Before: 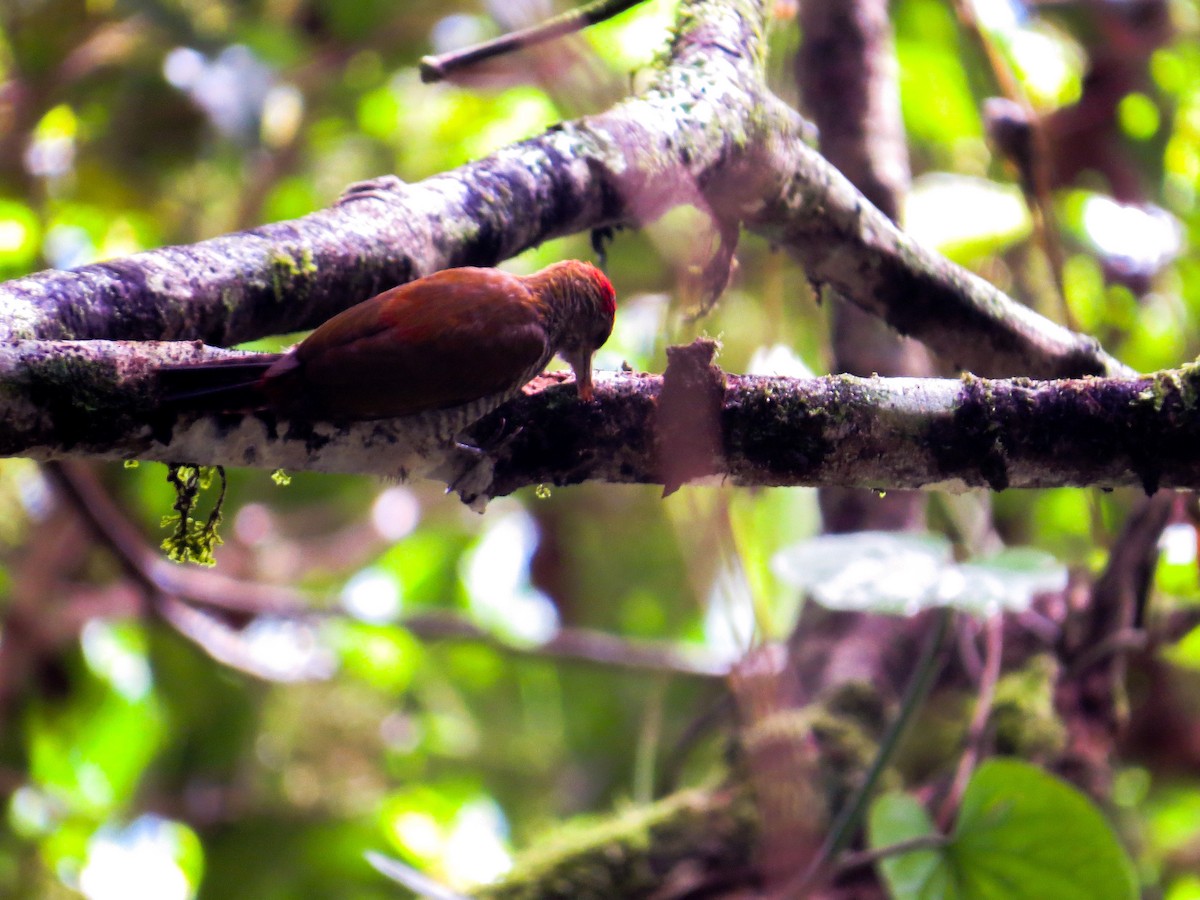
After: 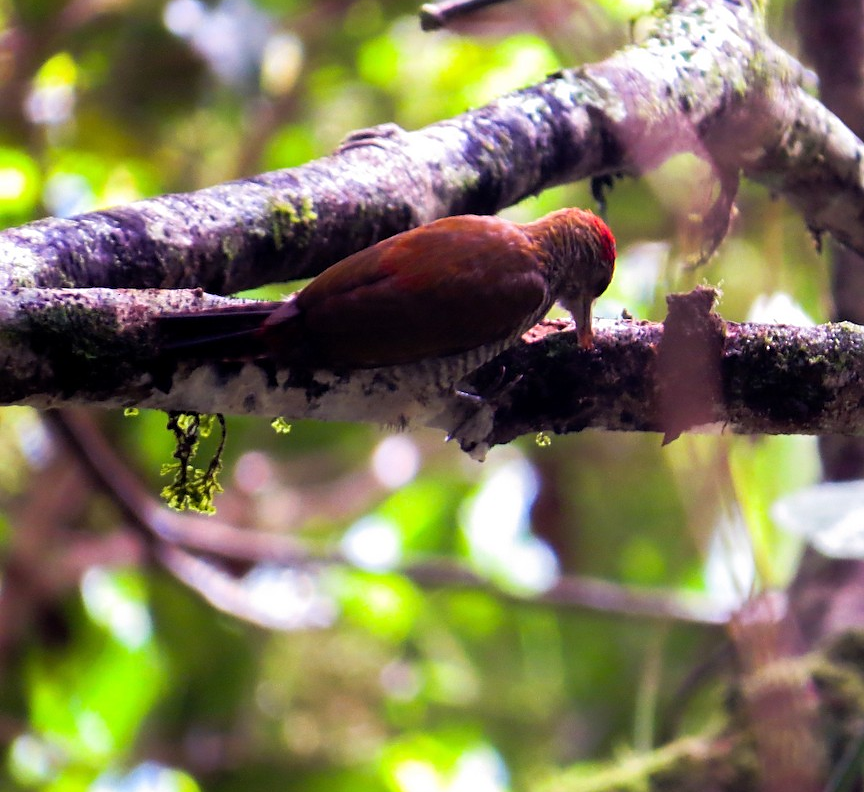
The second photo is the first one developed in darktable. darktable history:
sharpen: radius 1.864, amount 0.398, threshold 1.271
crop: top 5.803%, right 27.864%, bottom 5.804%
